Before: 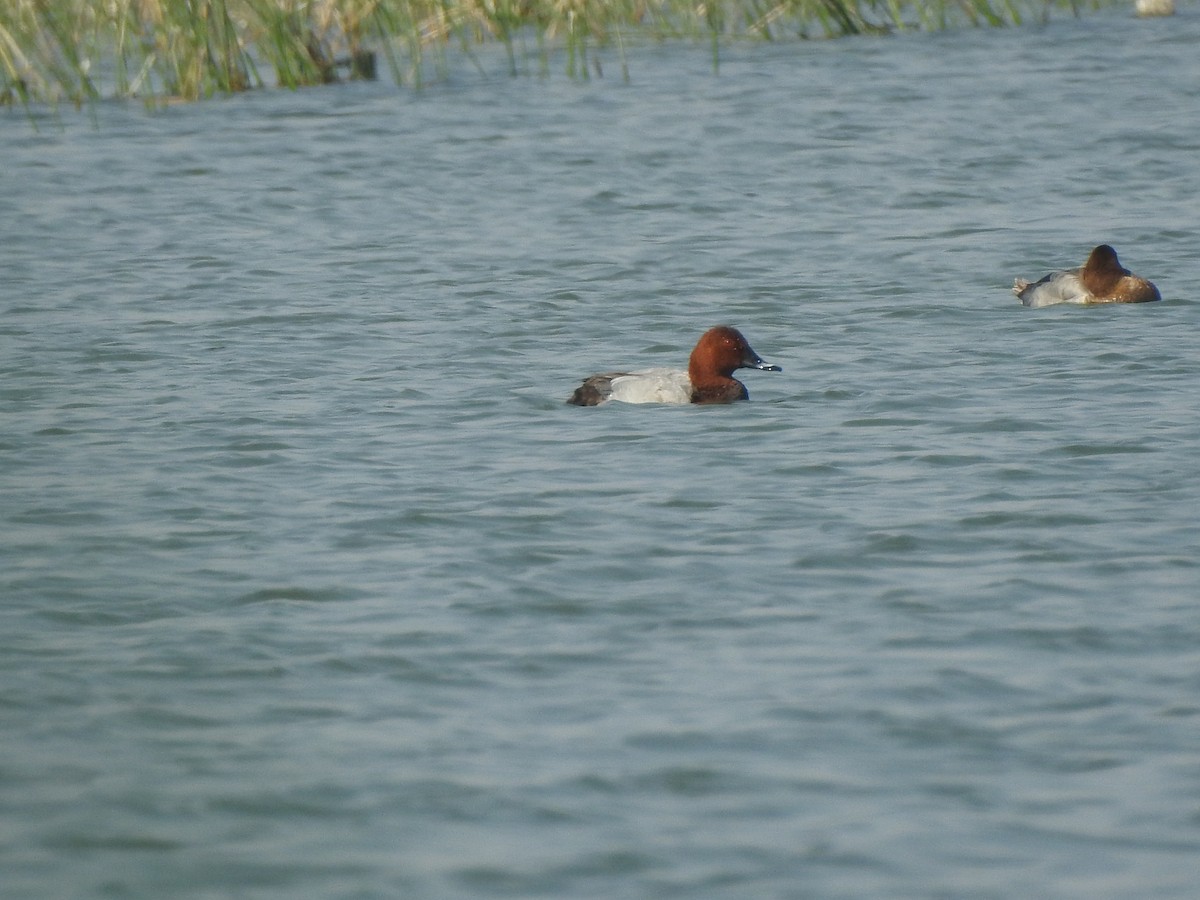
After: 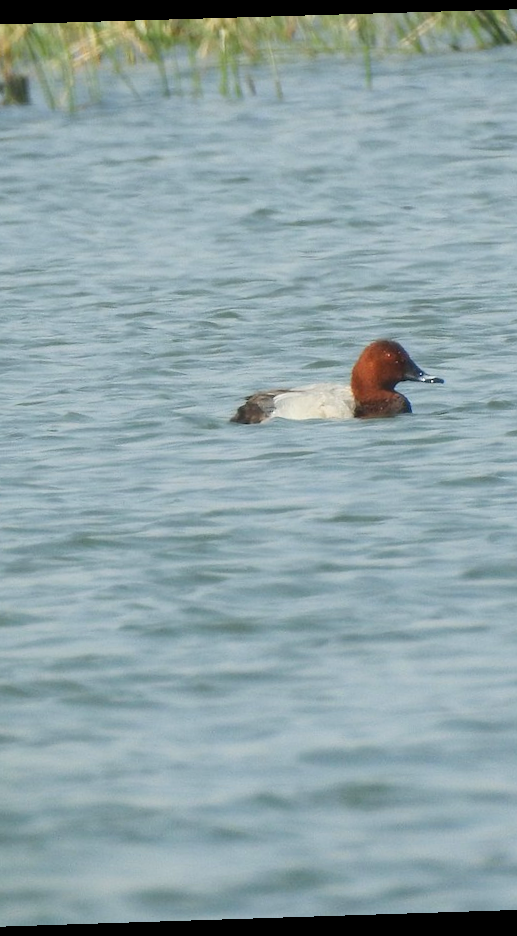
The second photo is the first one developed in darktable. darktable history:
contrast brightness saturation: contrast 0.2, brightness 0.16, saturation 0.22
crop: left 28.583%, right 29.231%
rotate and perspective: rotation -1.77°, lens shift (horizontal) 0.004, automatic cropping off
